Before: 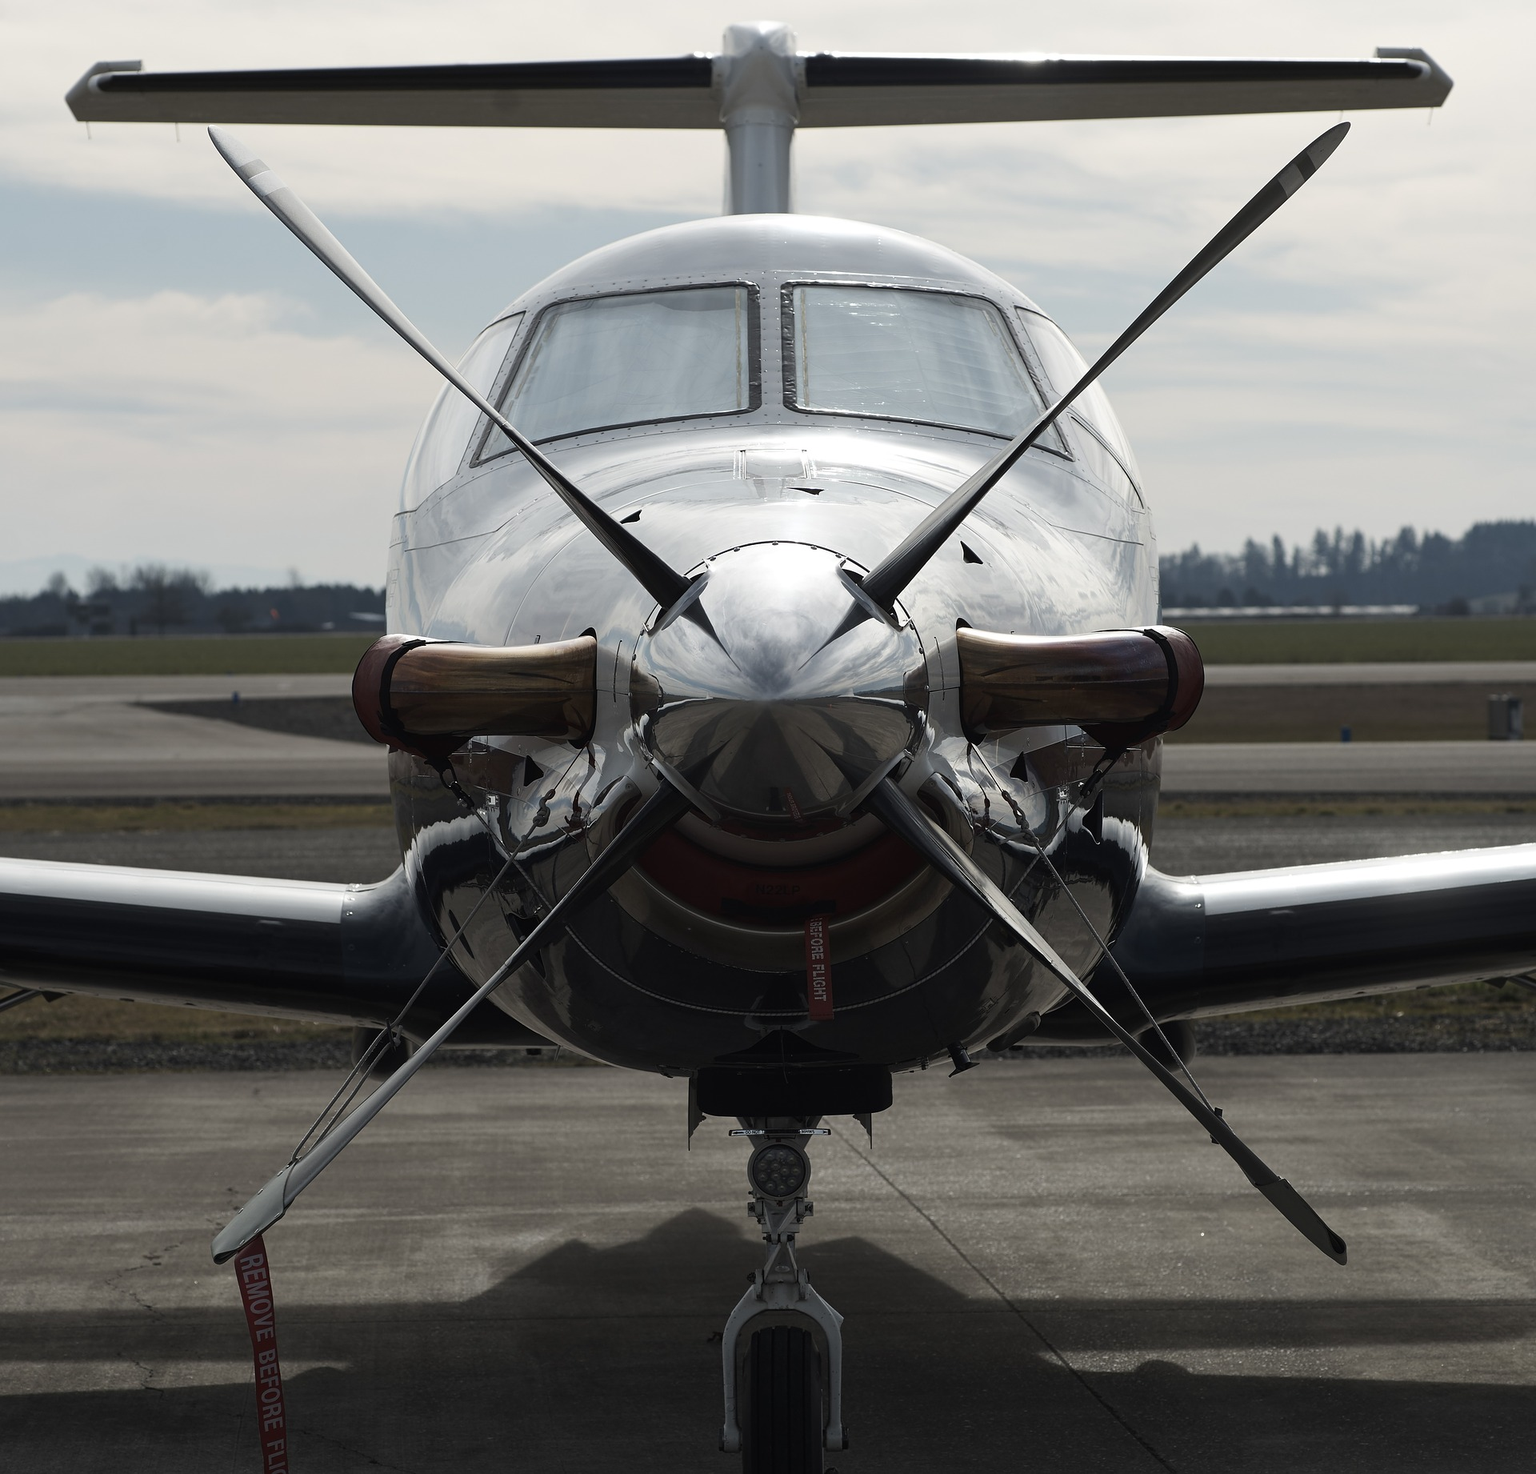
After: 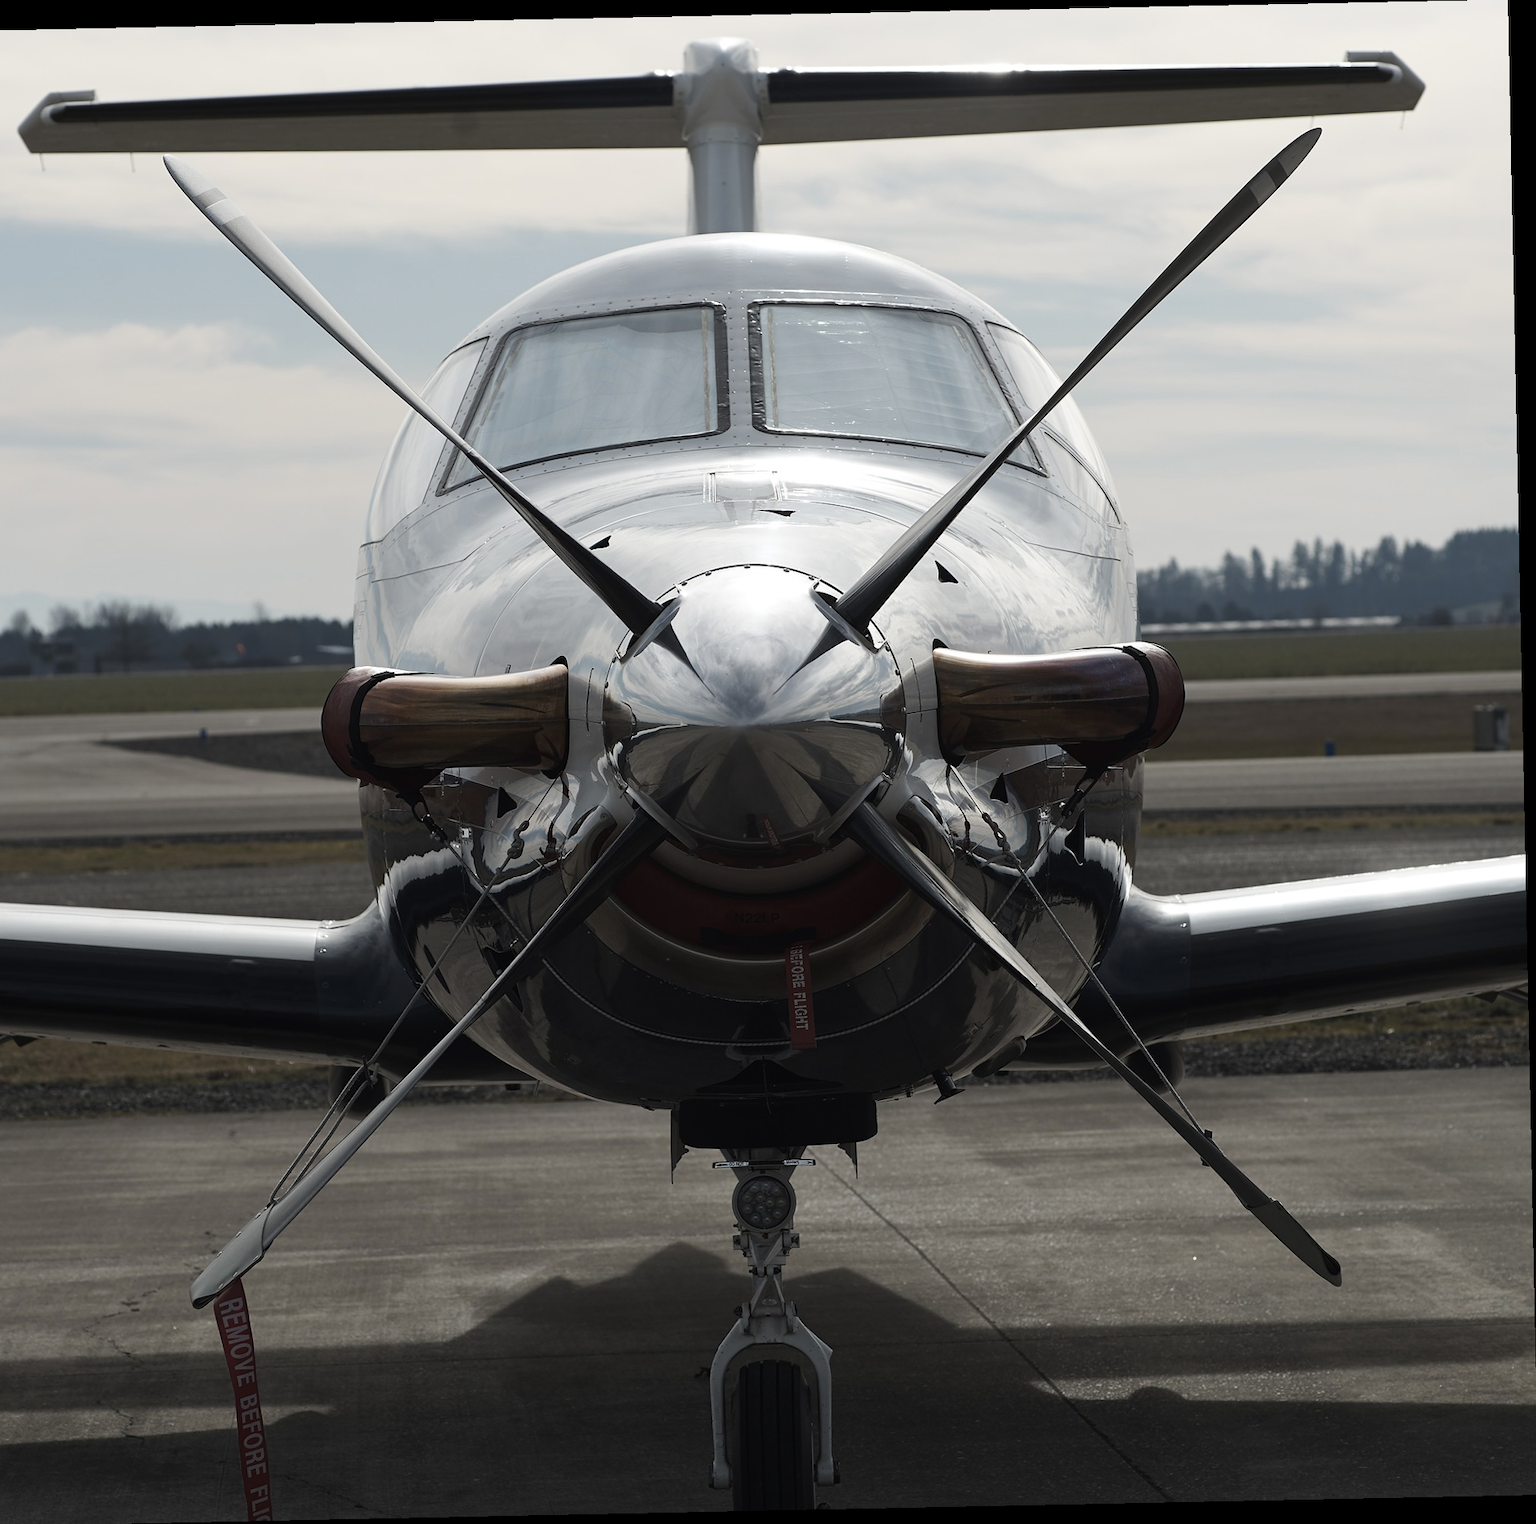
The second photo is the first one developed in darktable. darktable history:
rotate and perspective: rotation -1.17°, automatic cropping off
contrast brightness saturation: saturation -0.17
crop and rotate: left 3.238%
color zones: curves: ch1 [(0.263, 0.53) (0.376, 0.287) (0.487, 0.512) (0.748, 0.547) (1, 0.513)]; ch2 [(0.262, 0.45) (0.751, 0.477)], mix 31.98%
